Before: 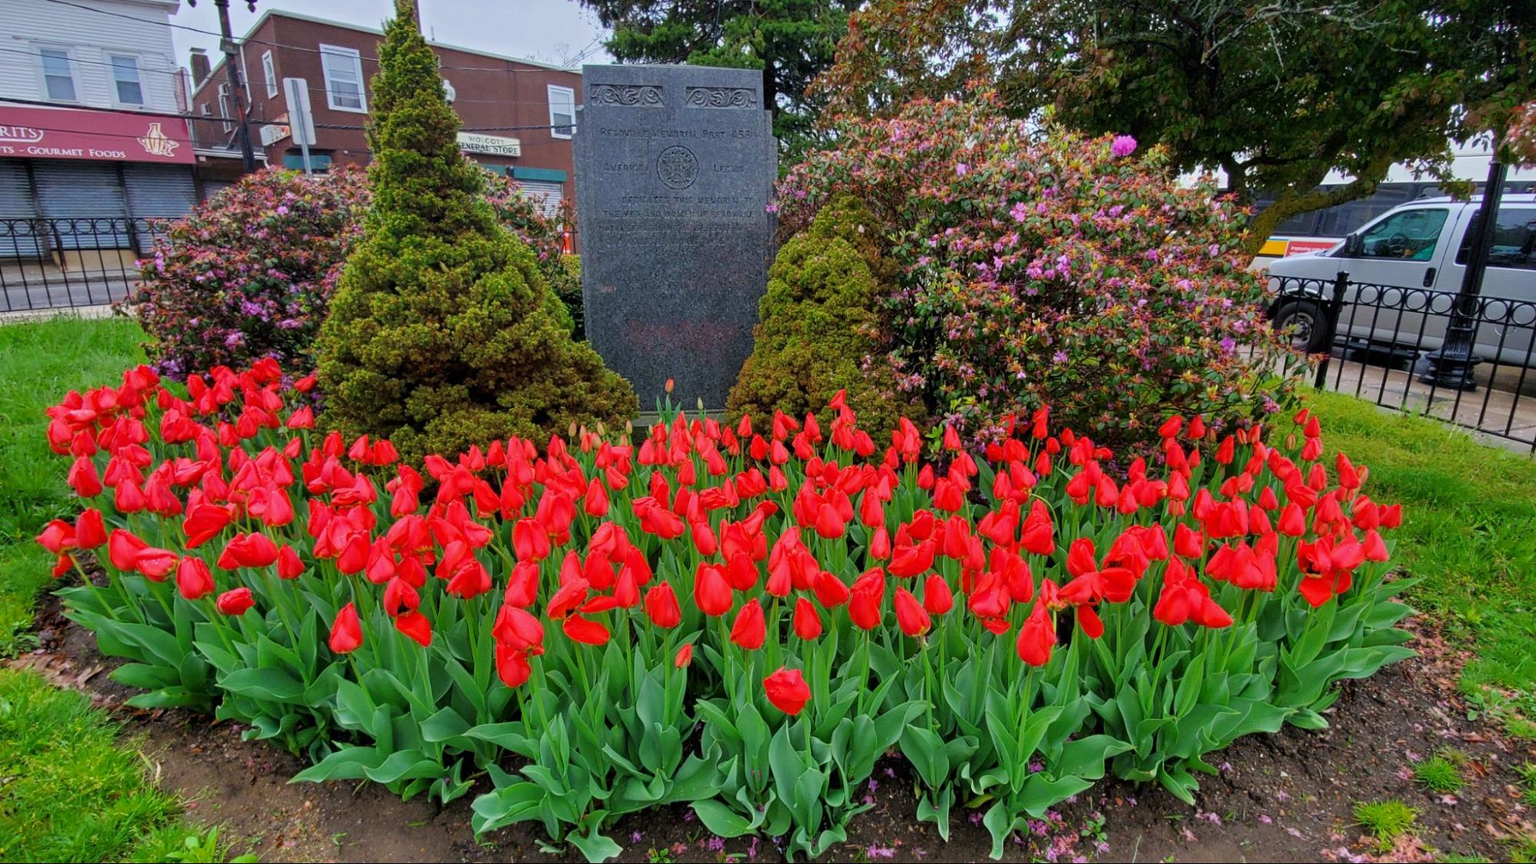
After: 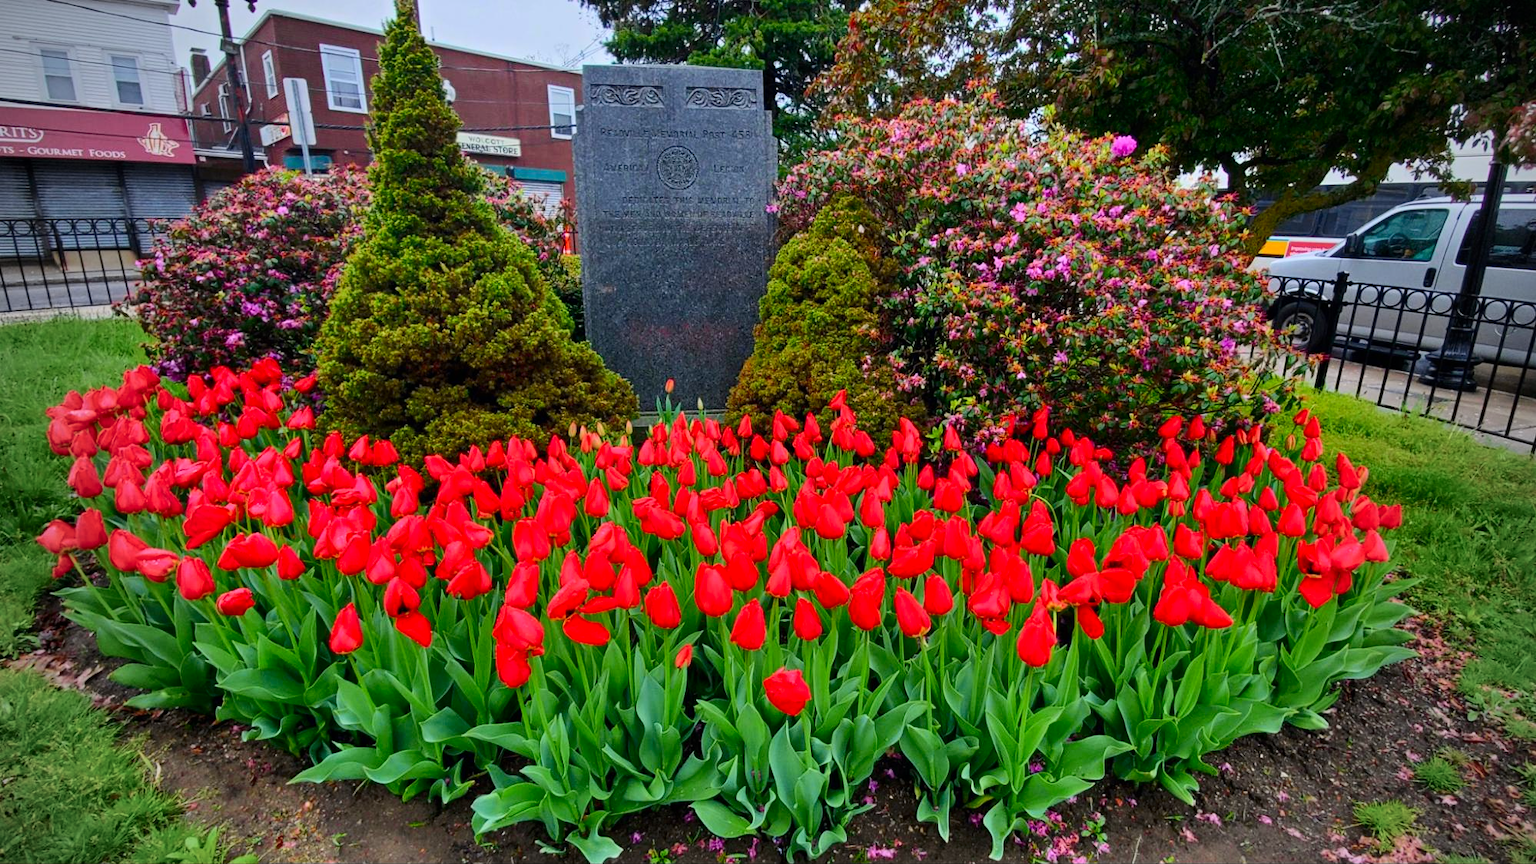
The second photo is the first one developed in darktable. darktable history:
vignetting: fall-off start 71.74%
tone curve: curves: ch0 [(0, 0) (0.126, 0.086) (0.338, 0.307) (0.494, 0.531) (0.703, 0.762) (1, 1)]; ch1 [(0, 0) (0.346, 0.324) (0.45, 0.426) (0.5, 0.5) (0.522, 0.517) (0.55, 0.578) (1, 1)]; ch2 [(0, 0) (0.44, 0.424) (0.501, 0.499) (0.554, 0.554) (0.622, 0.667) (0.707, 0.746) (1, 1)], color space Lab, independent channels, preserve colors none
